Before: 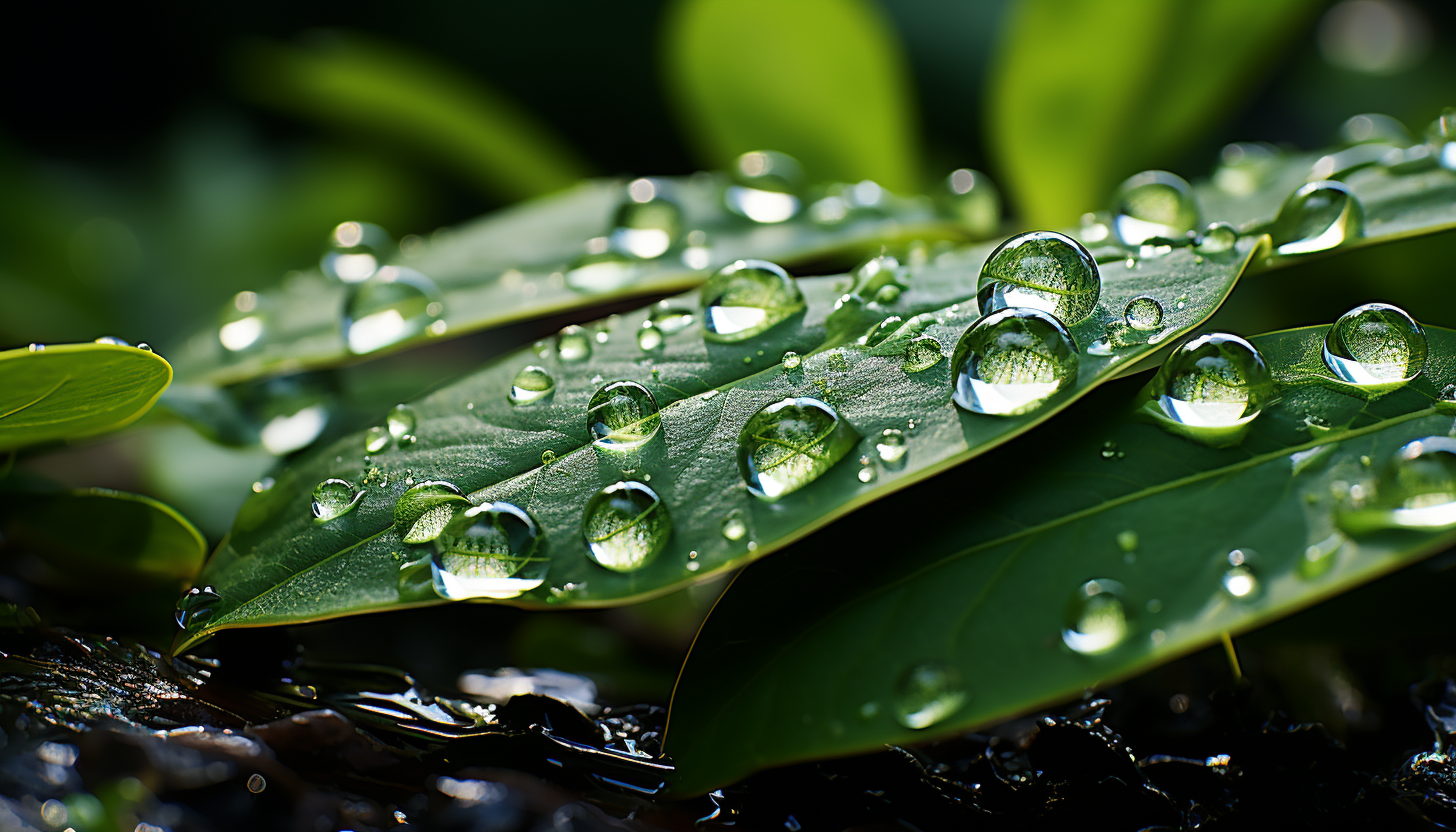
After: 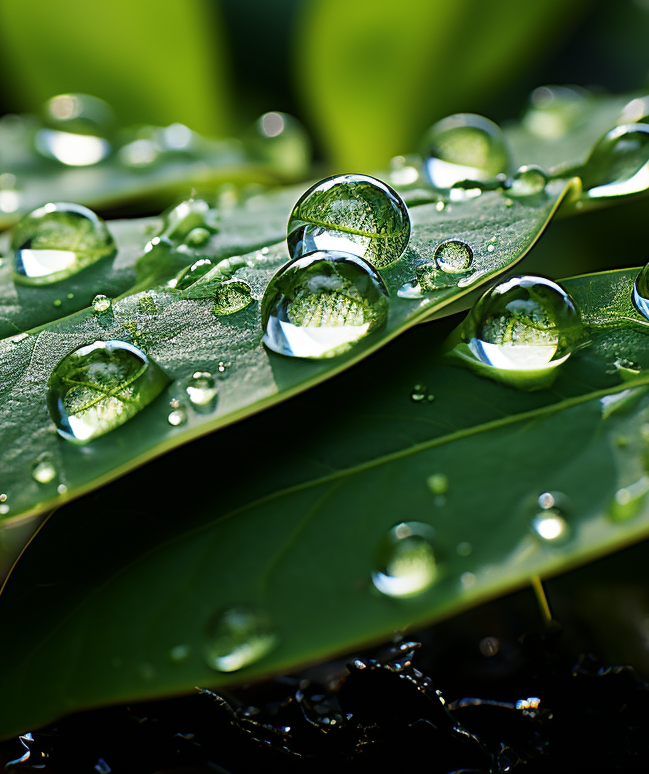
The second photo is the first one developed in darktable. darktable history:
crop: left 47.396%, top 6.931%, right 8.024%
